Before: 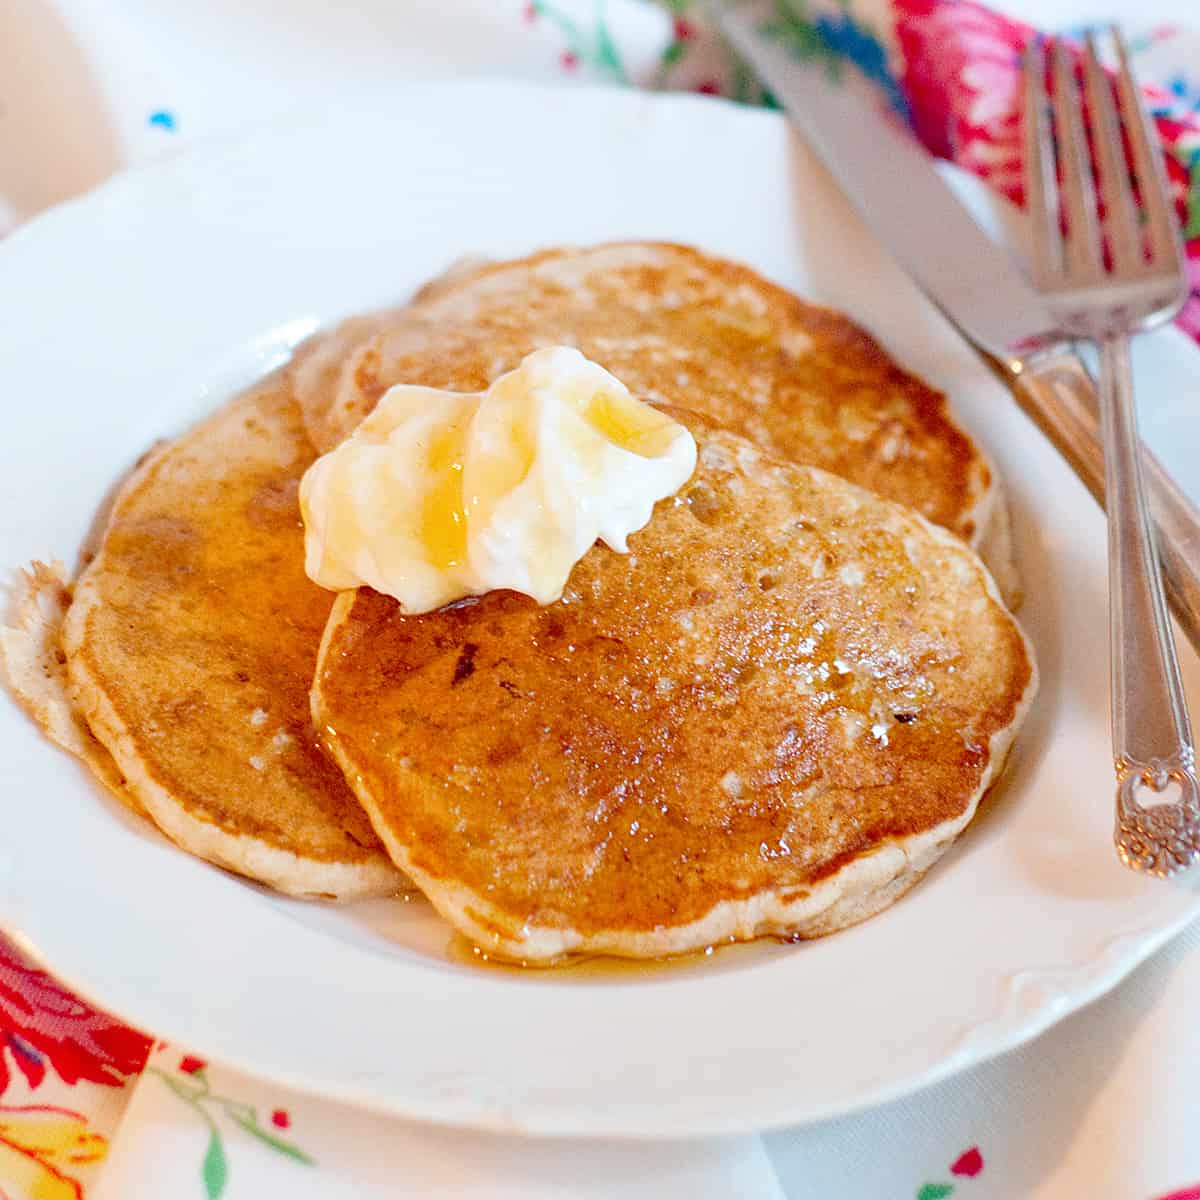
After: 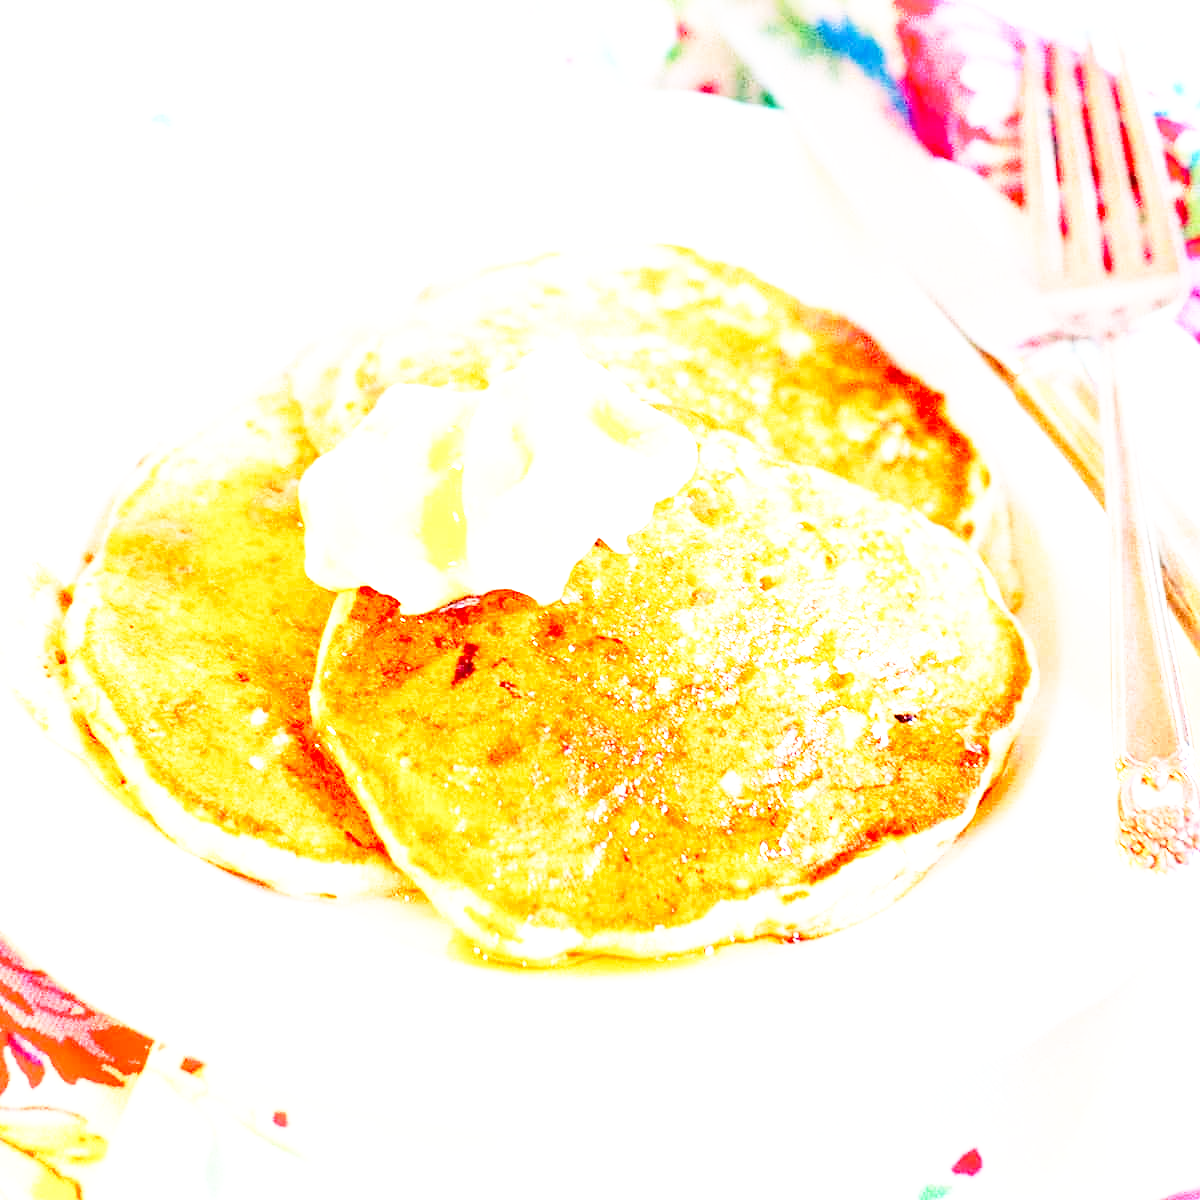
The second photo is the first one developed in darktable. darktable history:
exposure: exposure 1.162 EV, compensate exposure bias true, compensate highlight preservation false
base curve: curves: ch0 [(0, 0) (0.026, 0.03) (0.109, 0.232) (0.351, 0.748) (0.669, 0.968) (1, 1)], preserve colors none
